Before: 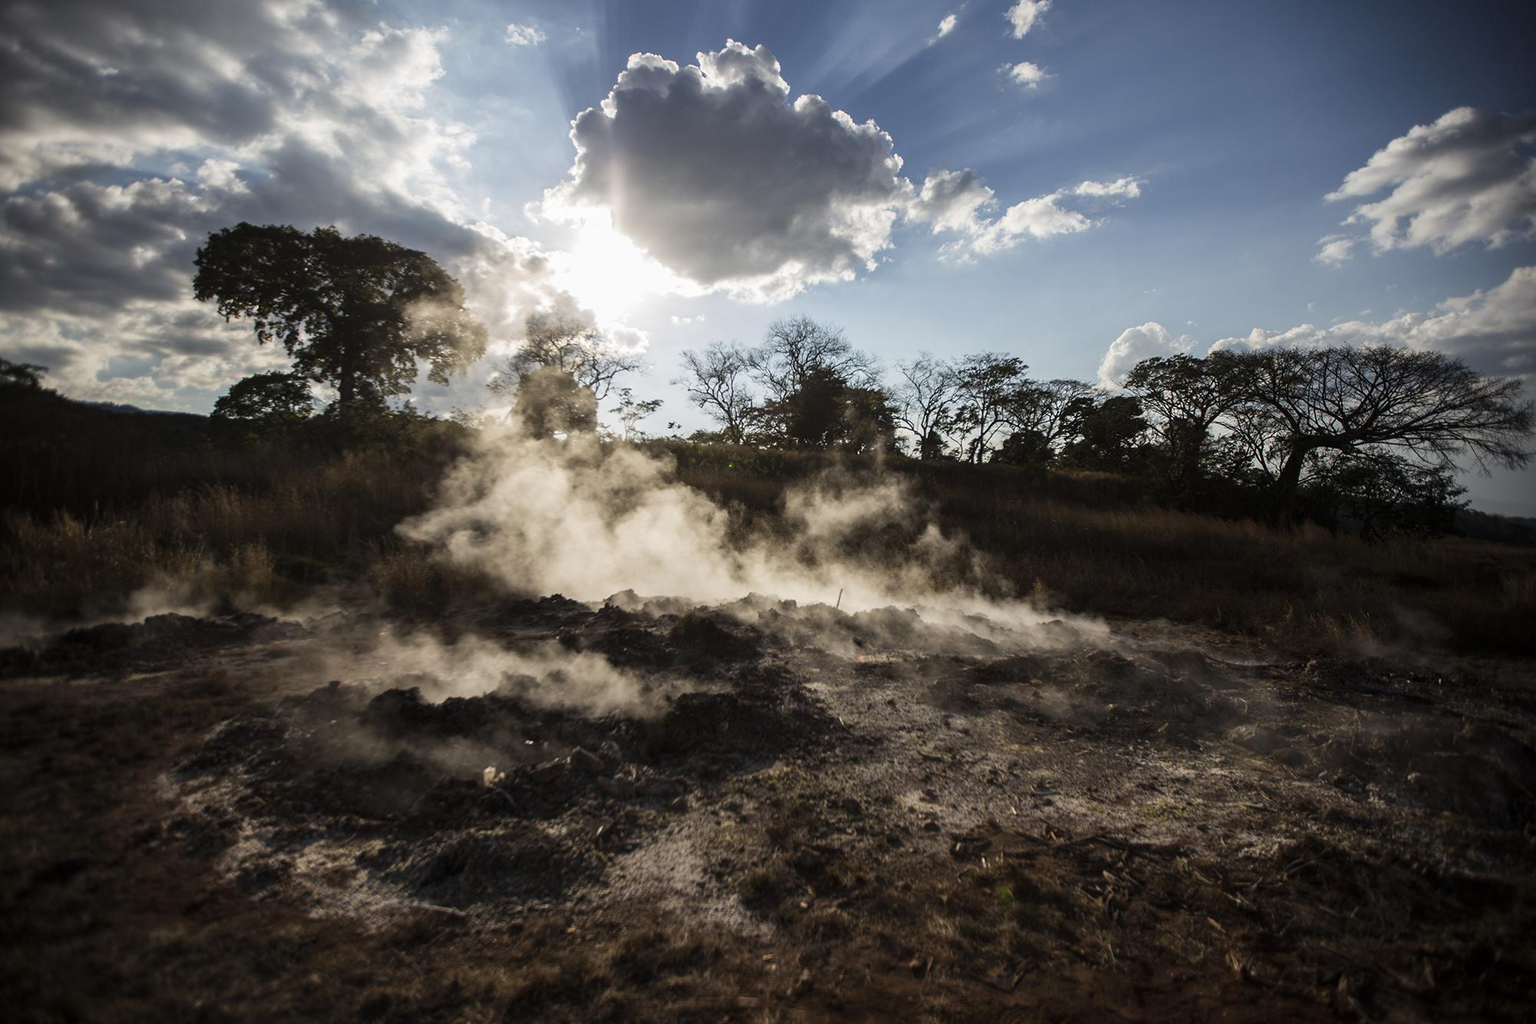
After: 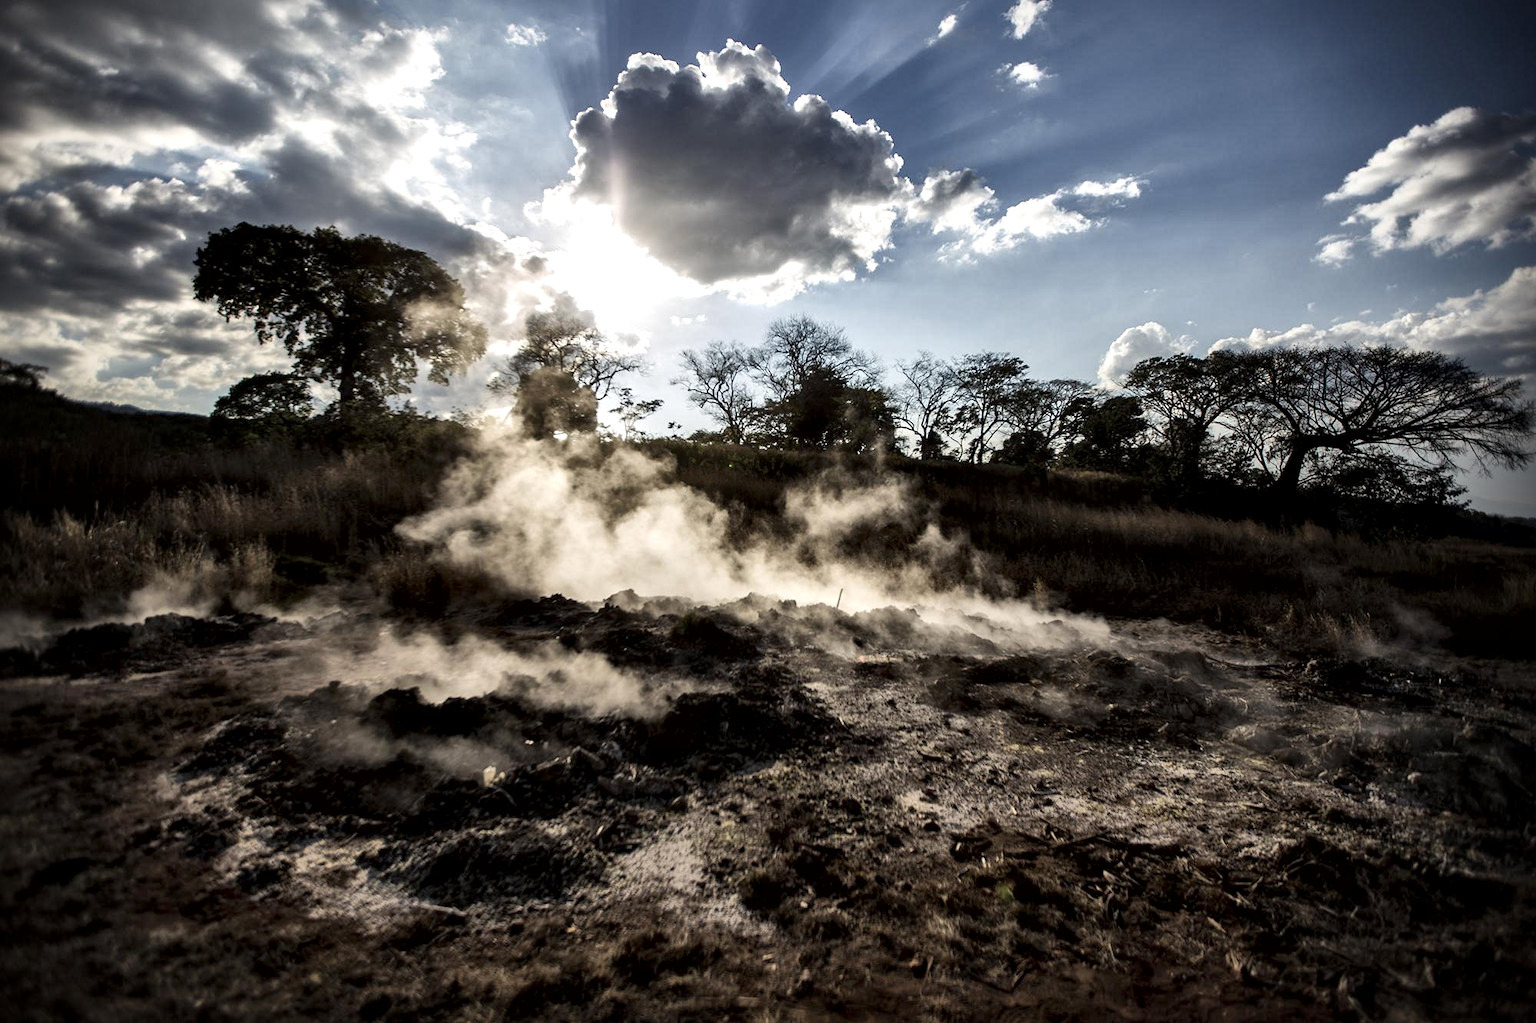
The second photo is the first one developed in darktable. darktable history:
local contrast: mode bilateral grid, contrast 44, coarseness 69, detail 213%, midtone range 0.2
